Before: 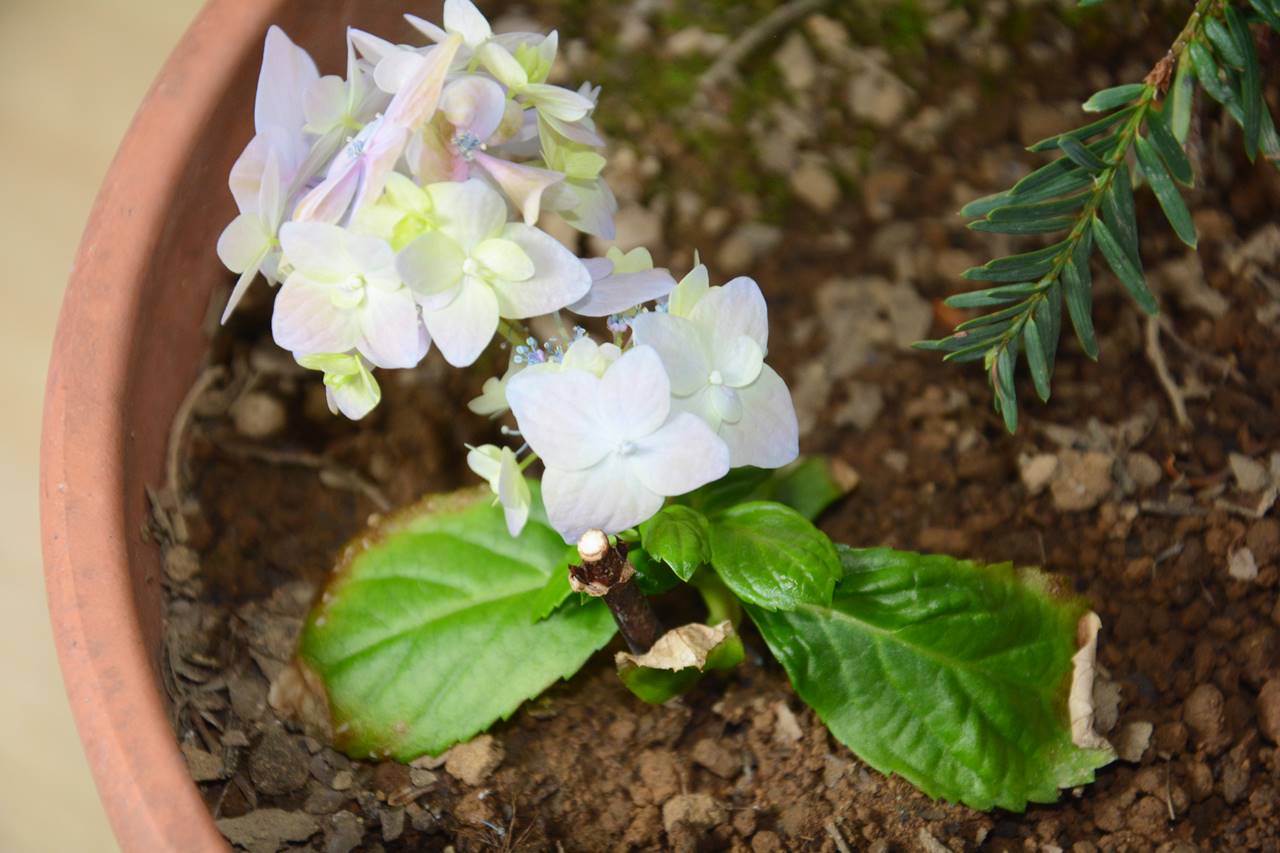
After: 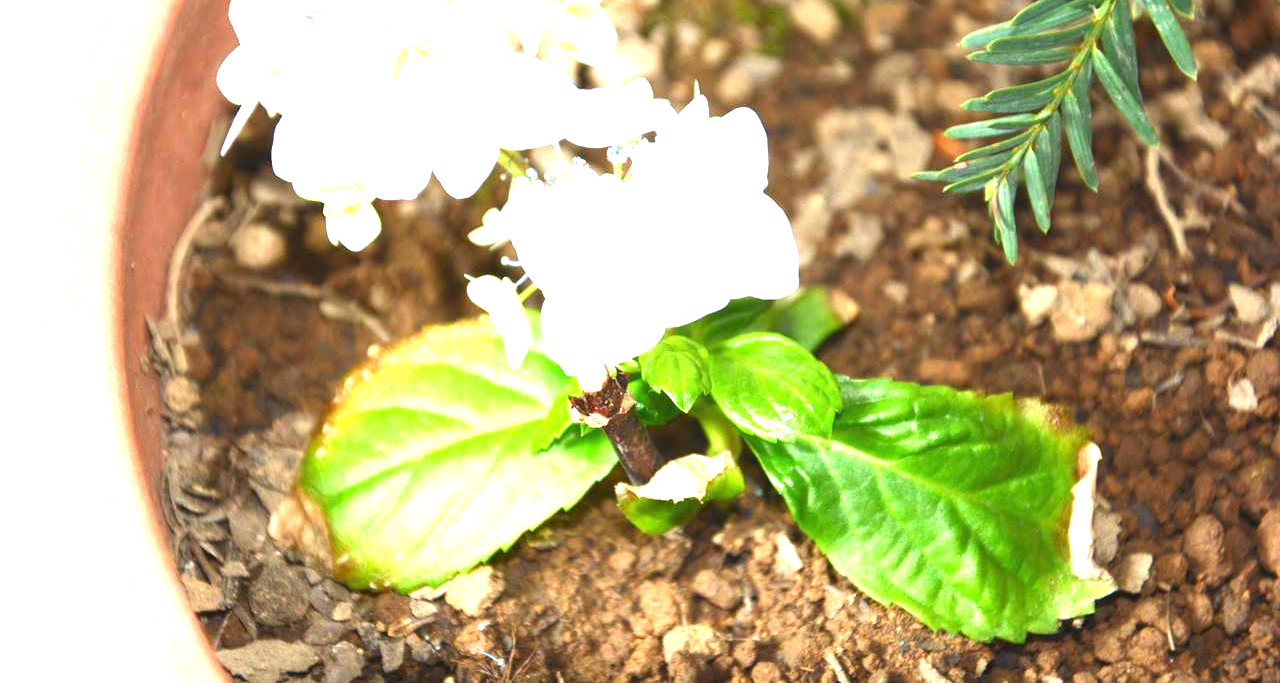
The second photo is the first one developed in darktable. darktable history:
exposure: black level correction 0, exposure 2.159 EV, compensate highlight preservation false
crop and rotate: top 19.864%
